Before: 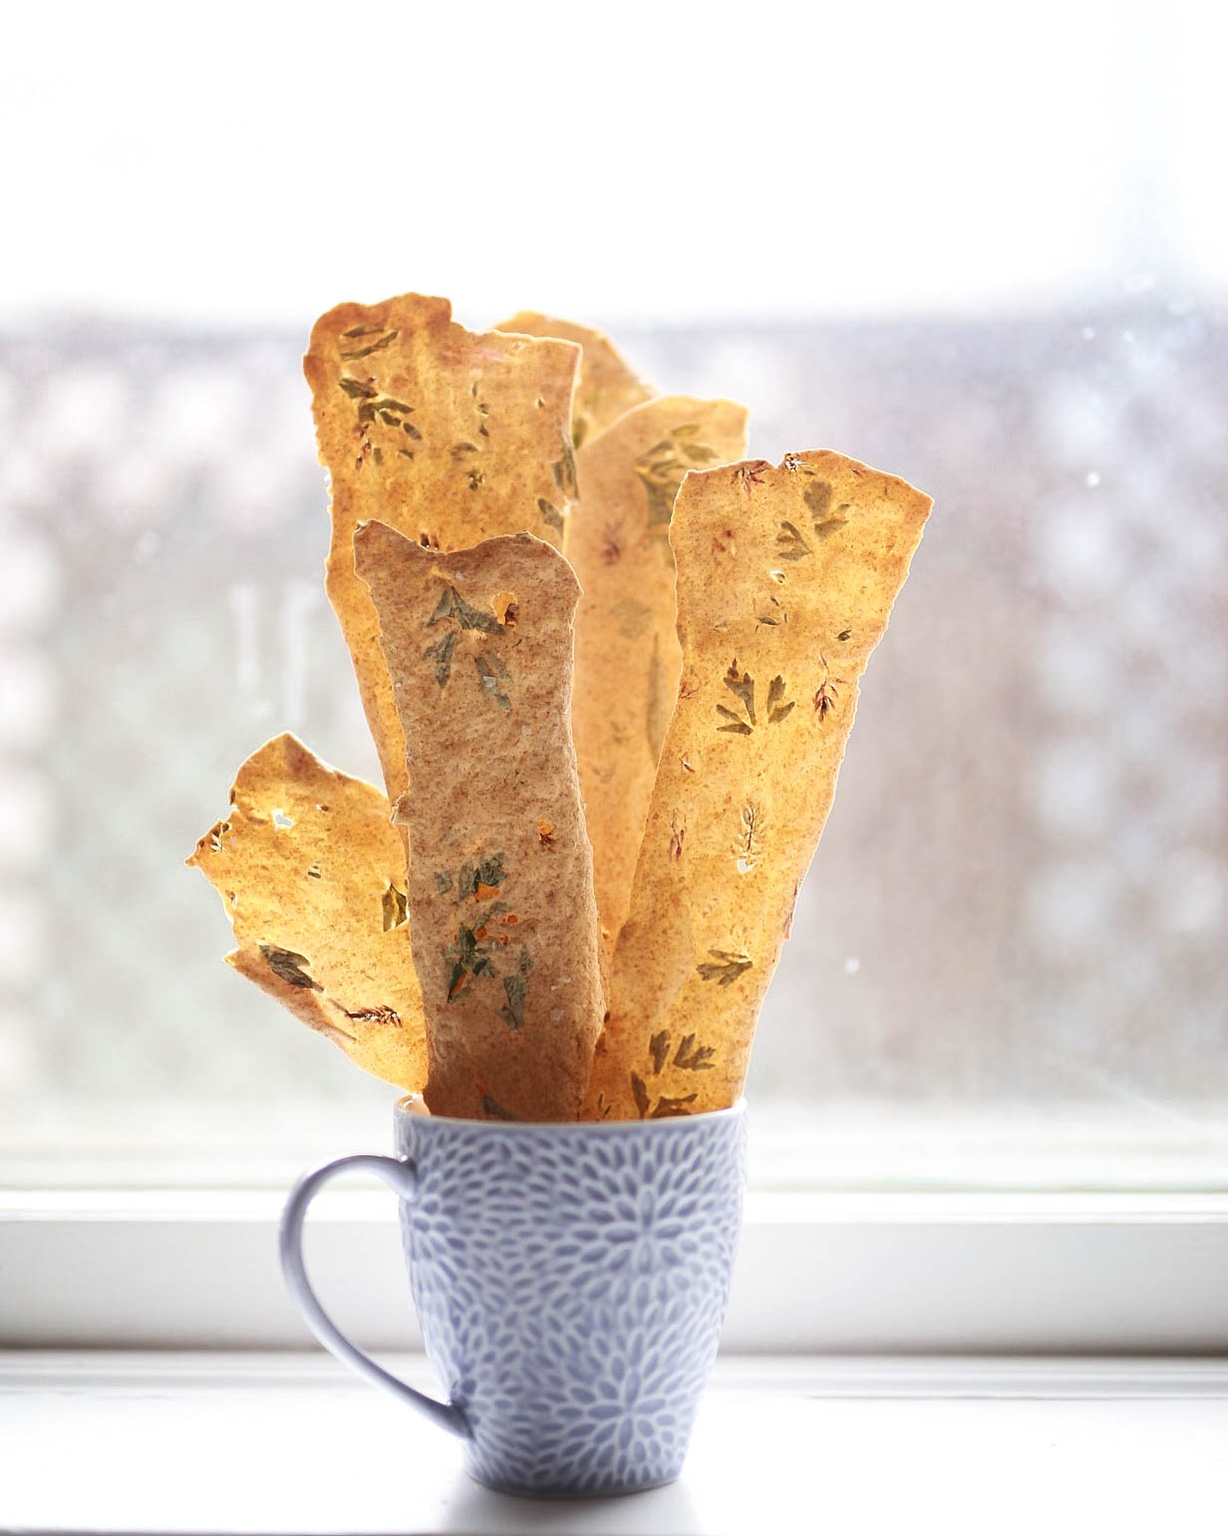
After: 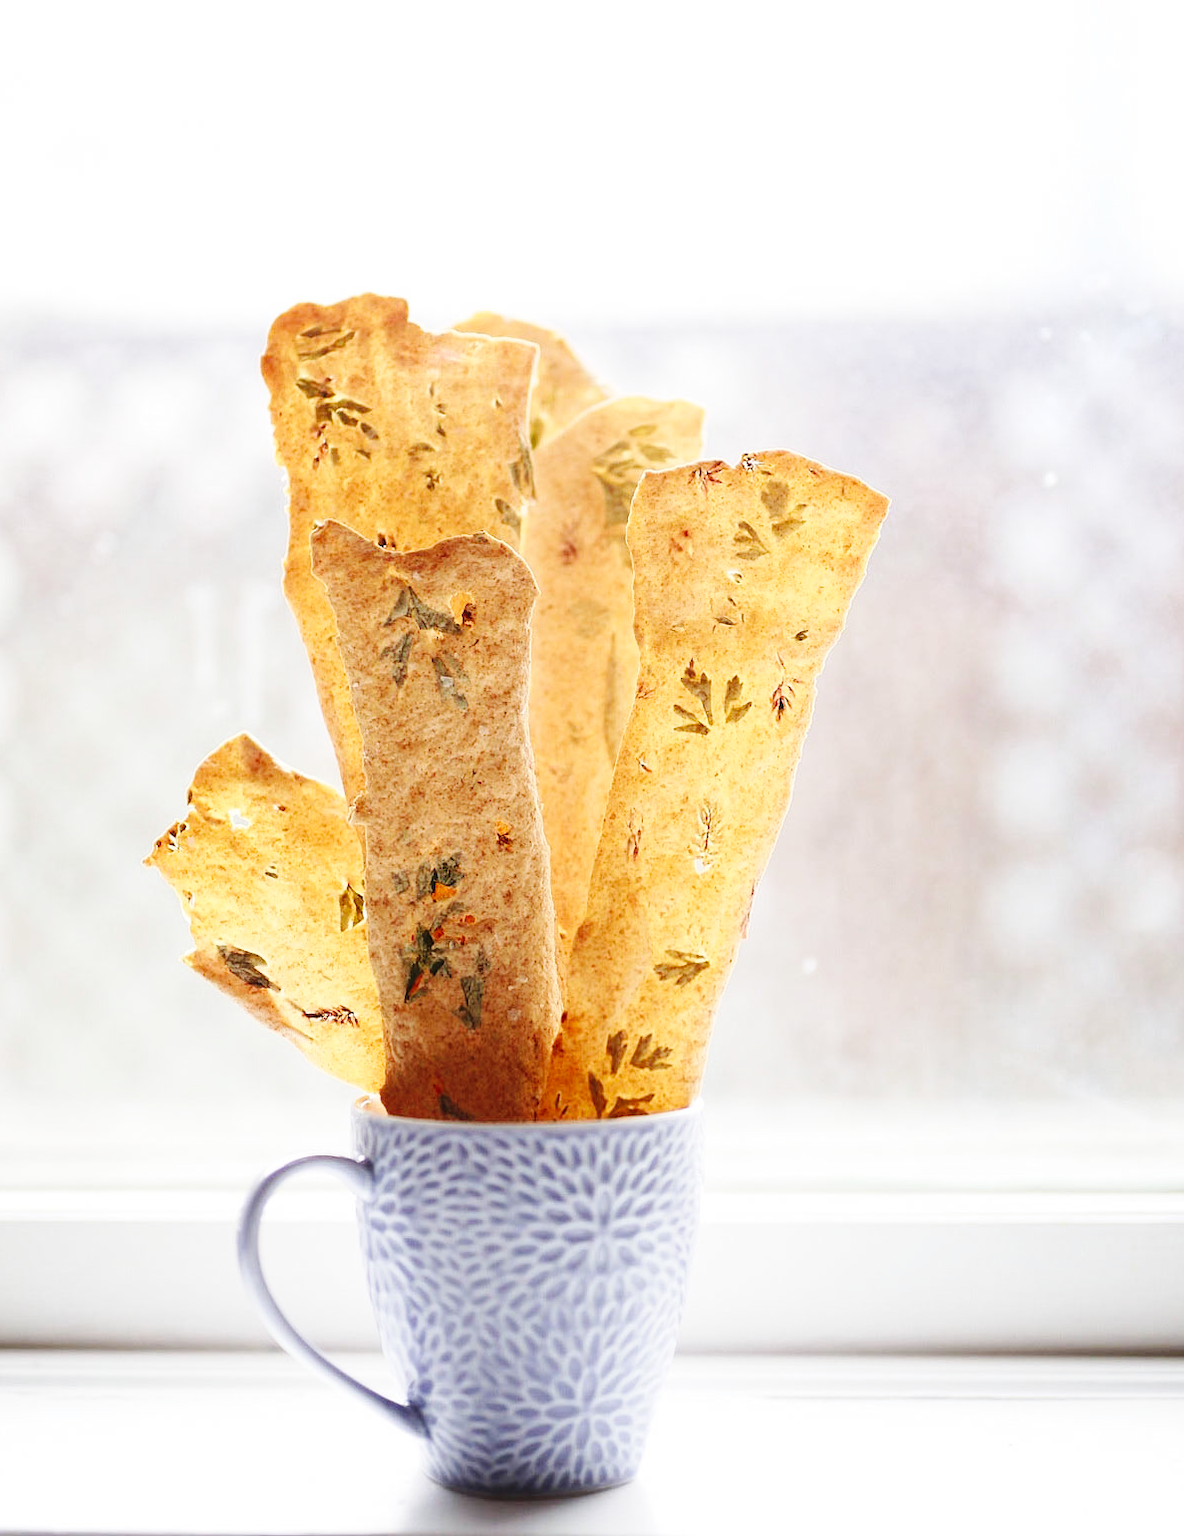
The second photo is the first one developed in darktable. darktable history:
crop and rotate: left 3.499%
base curve: curves: ch0 [(0, 0) (0.036, 0.025) (0.121, 0.166) (0.206, 0.329) (0.605, 0.79) (1, 1)], preserve colors none
